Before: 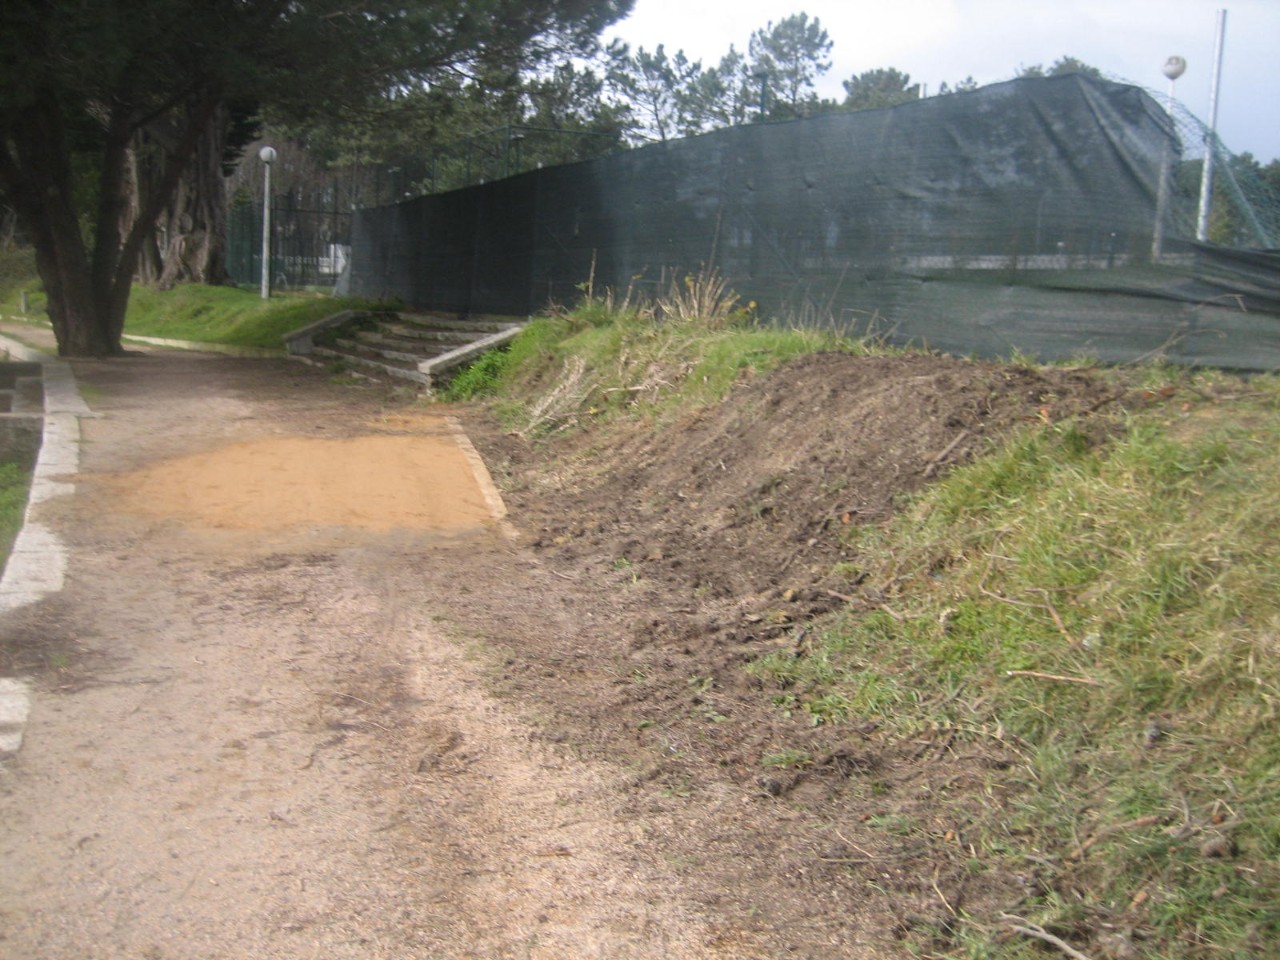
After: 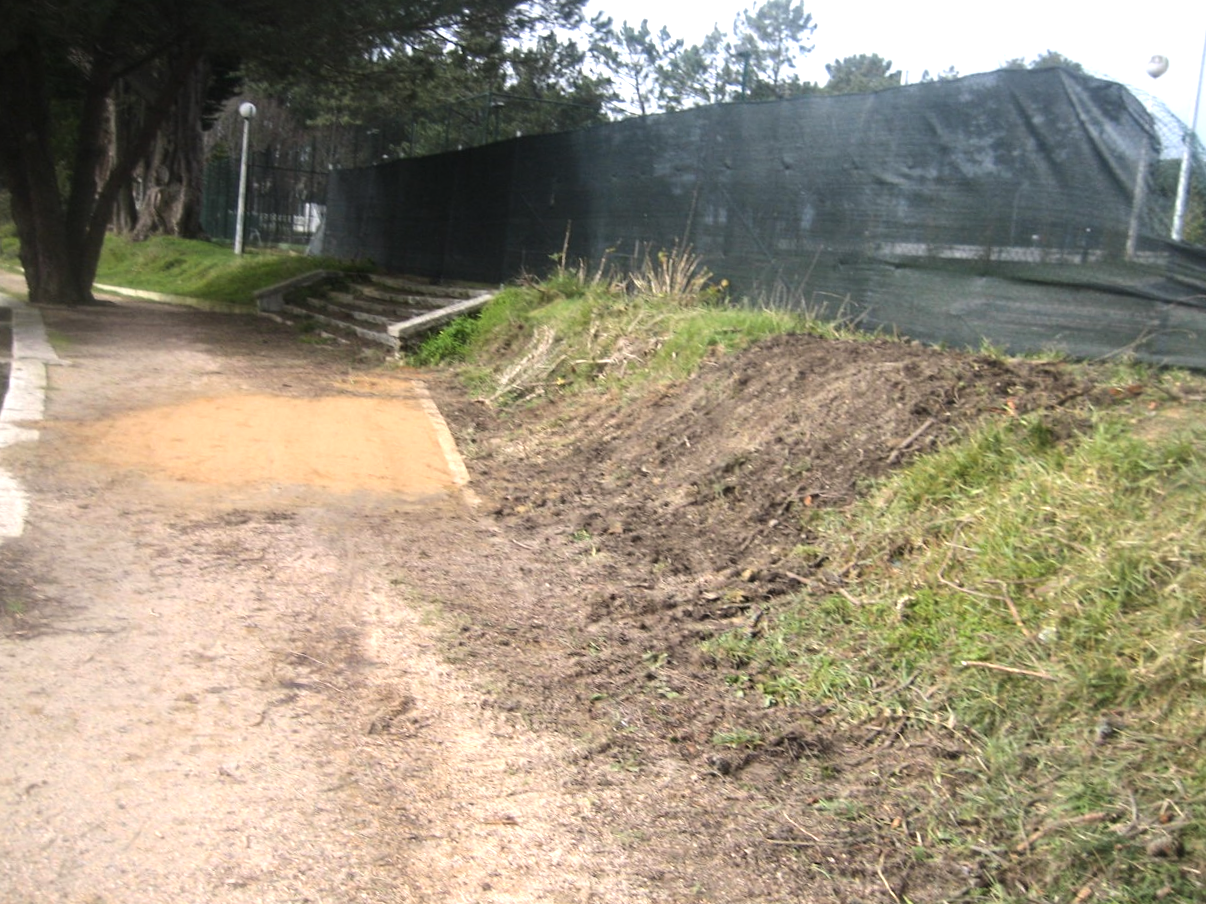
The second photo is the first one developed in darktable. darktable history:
crop and rotate: angle -2.68°
tone equalizer: -8 EV -0.788 EV, -7 EV -0.715 EV, -6 EV -0.591 EV, -5 EV -0.387 EV, -3 EV 0.383 EV, -2 EV 0.6 EV, -1 EV 0.696 EV, +0 EV 0.731 EV, edges refinement/feathering 500, mask exposure compensation -1.57 EV, preserve details no
